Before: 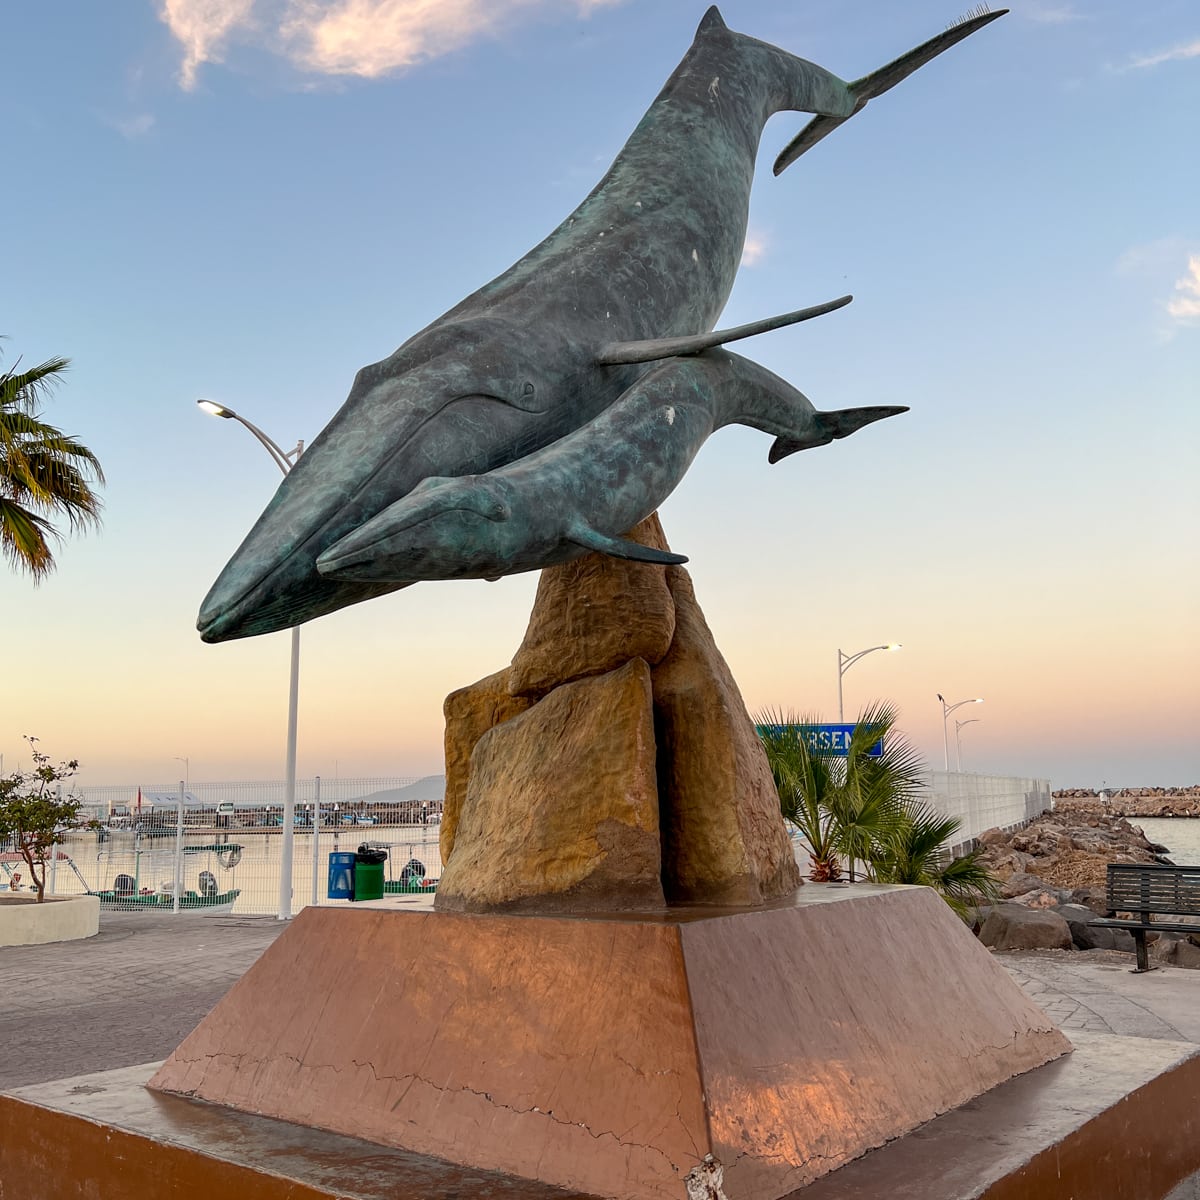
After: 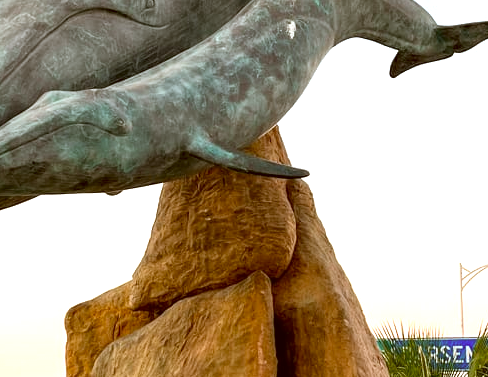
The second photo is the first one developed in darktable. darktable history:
color correction: highlights a* -0.572, highlights b* 0.171, shadows a* 5, shadows b* 20.86
exposure: exposure 1 EV, compensate exposure bias true, compensate highlight preservation false
crop: left 31.654%, top 32.243%, right 27.653%, bottom 36.313%
